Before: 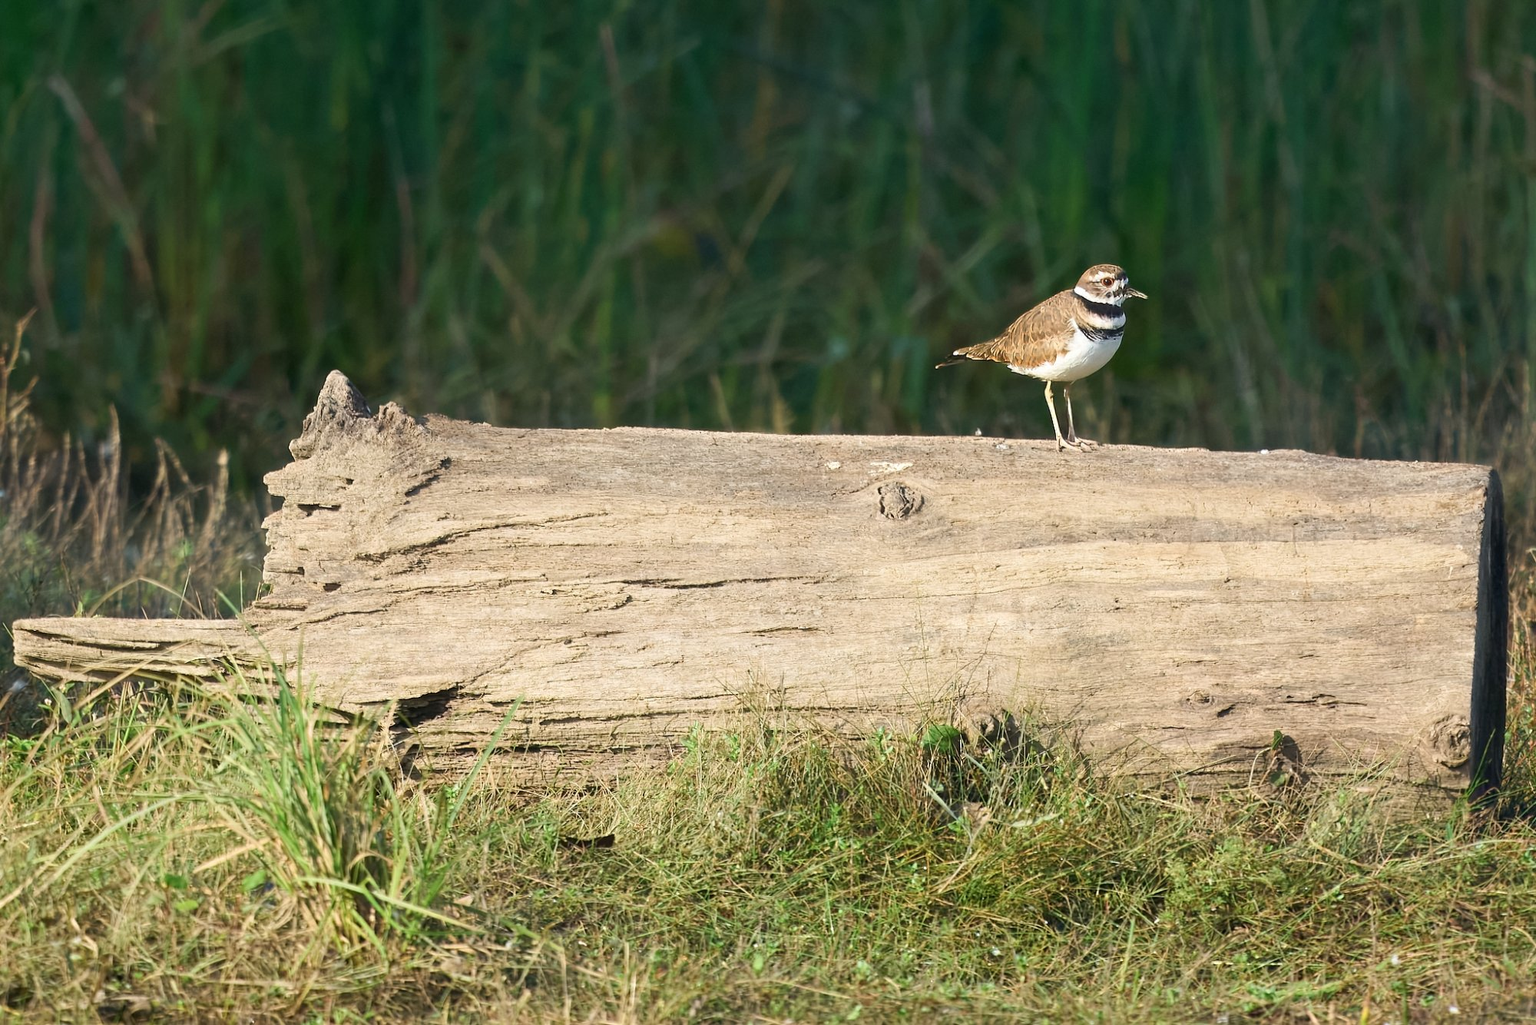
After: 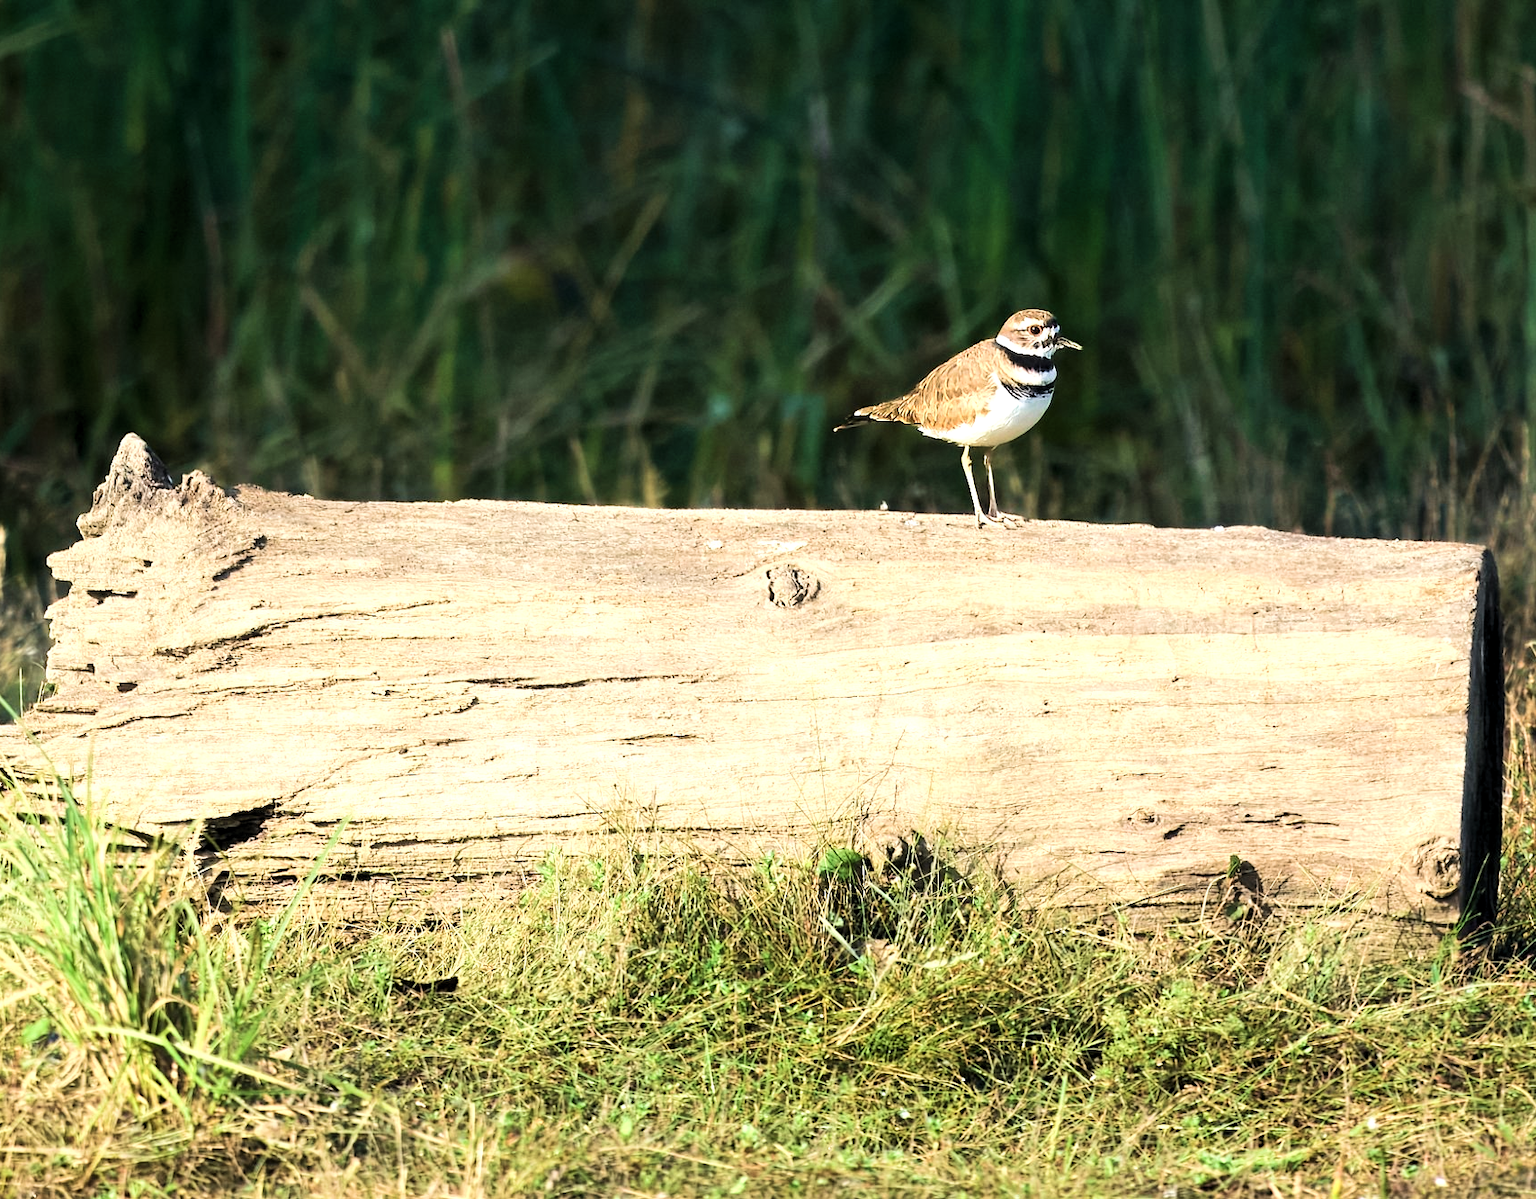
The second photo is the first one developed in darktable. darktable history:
base curve: curves: ch0 [(0, 0) (0.032, 0.025) (0.121, 0.166) (0.206, 0.329) (0.605, 0.79) (1, 1)]
levels: levels [0.062, 0.494, 0.925]
velvia: on, module defaults
crop and rotate: left 14.551%
